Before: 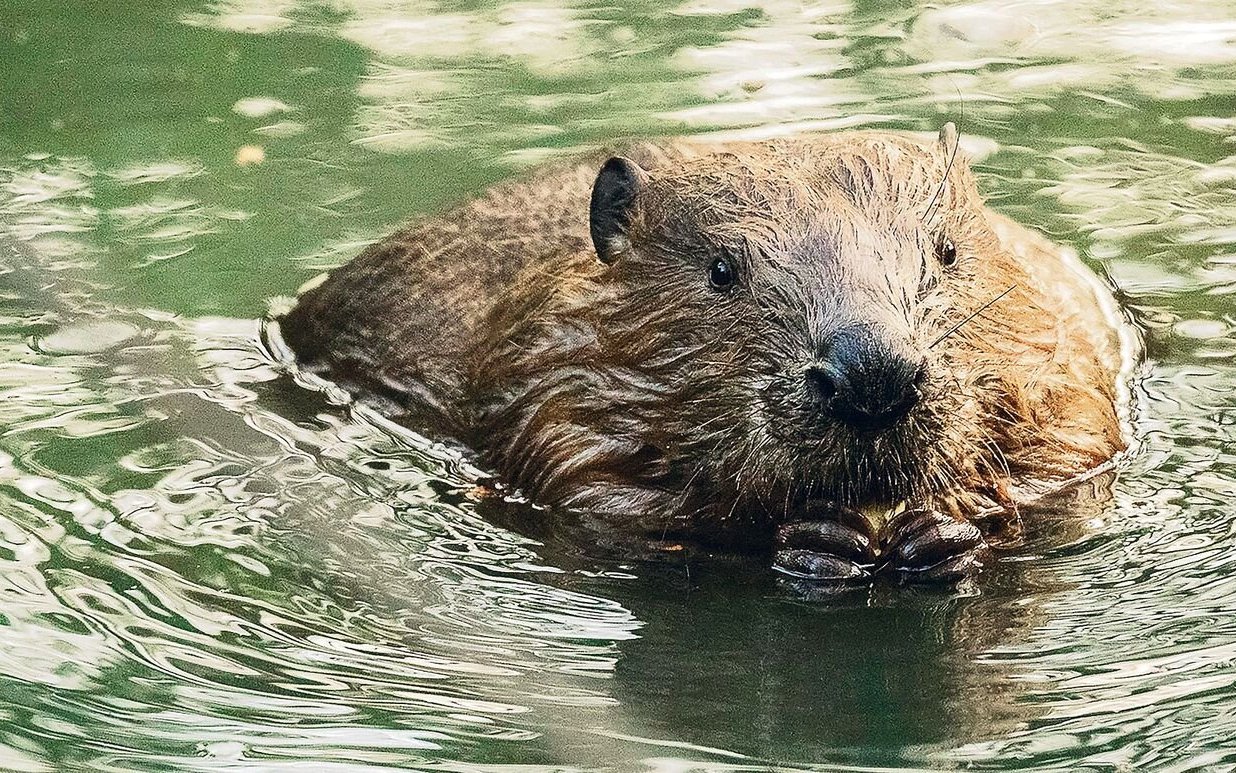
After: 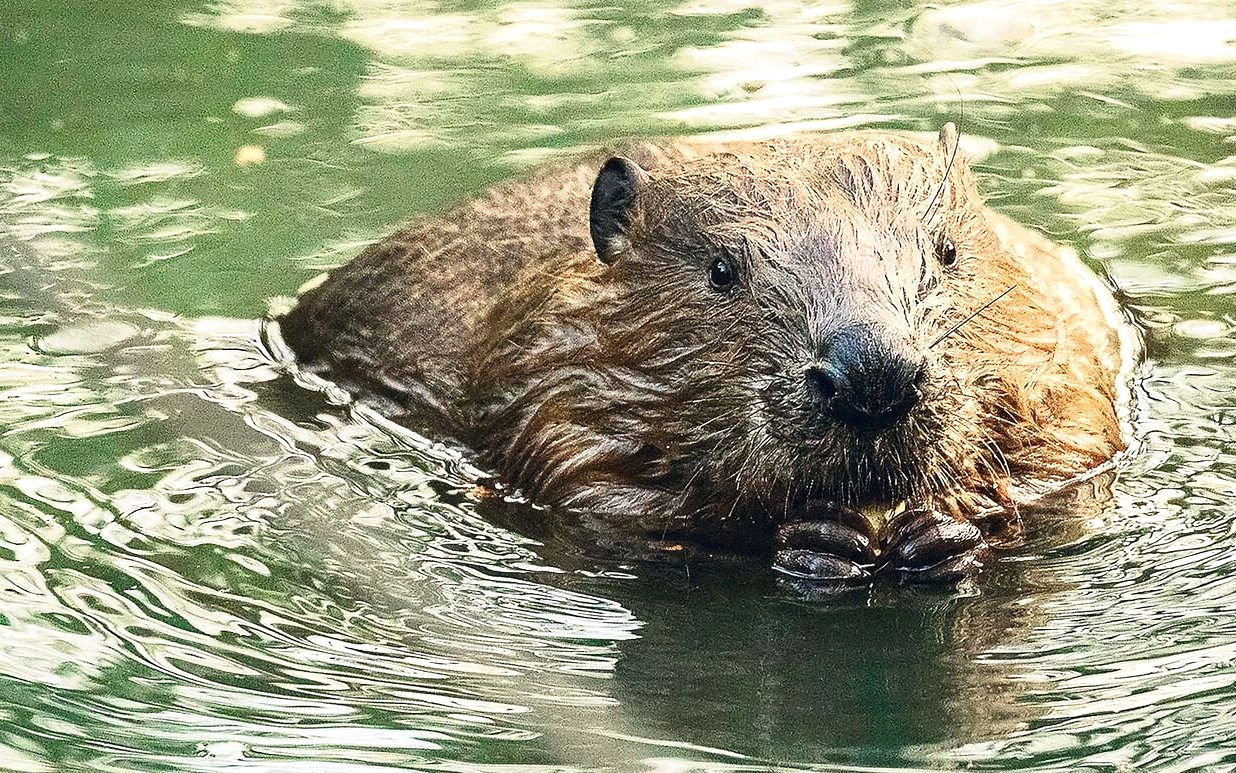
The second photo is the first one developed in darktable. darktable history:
exposure: exposure 0.293 EV, compensate highlight preservation false
haze removal: compatibility mode true, adaptive false
